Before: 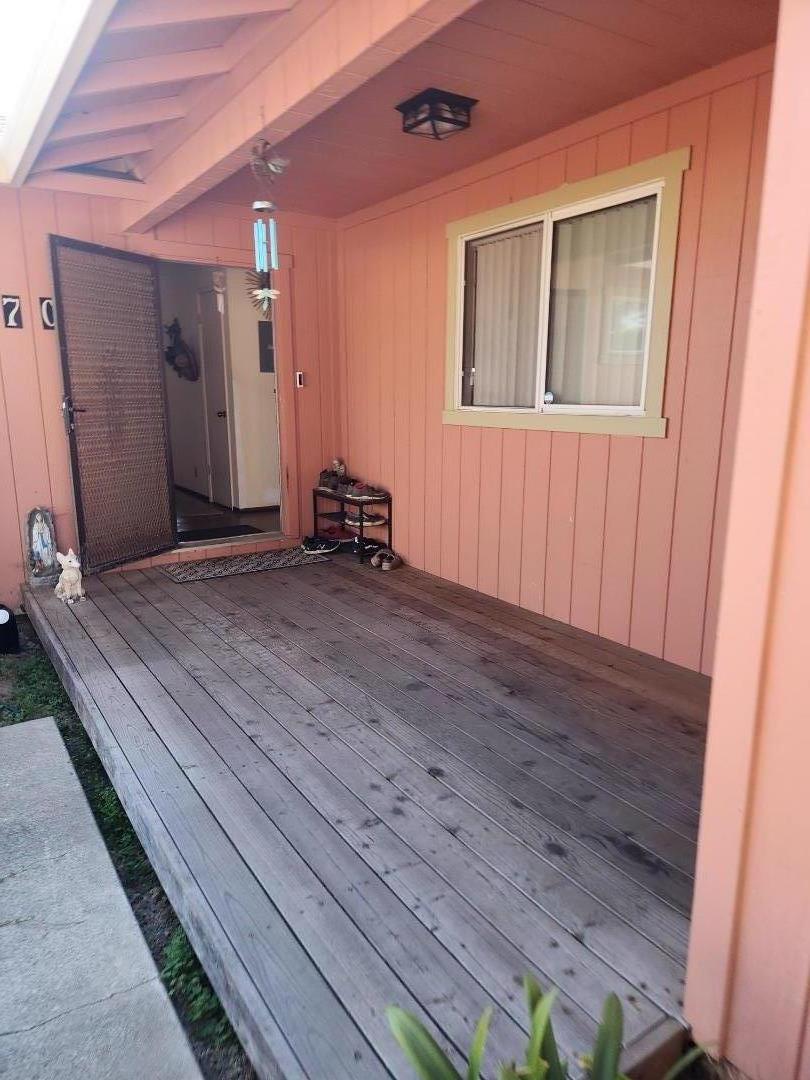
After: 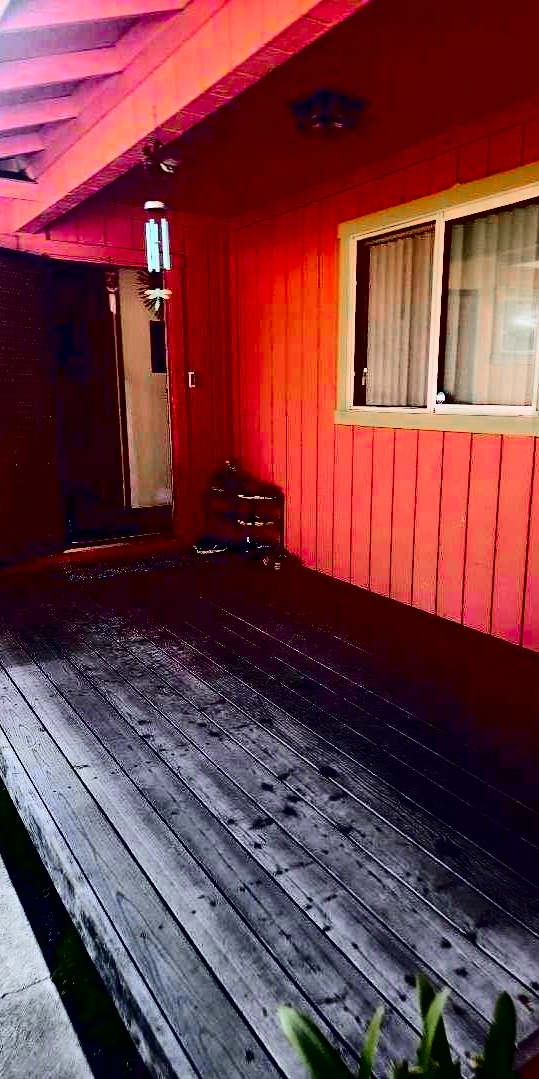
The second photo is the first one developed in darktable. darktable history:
contrast brightness saturation: contrast 0.77, brightness -1, saturation 1
color zones: curves: ch0 [(0, 0.48) (0.209, 0.398) (0.305, 0.332) (0.429, 0.493) (0.571, 0.5) (0.714, 0.5) (0.857, 0.5) (1, 0.48)]; ch1 [(0, 0.736) (0.143, 0.625) (0.225, 0.371) (0.429, 0.256) (0.571, 0.241) (0.714, 0.213) (0.857, 0.48) (1, 0.736)]; ch2 [(0, 0.448) (0.143, 0.498) (0.286, 0.5) (0.429, 0.5) (0.571, 0.5) (0.714, 0.5) (0.857, 0.5) (1, 0.448)]
crop and rotate: left 13.409%, right 19.924%
